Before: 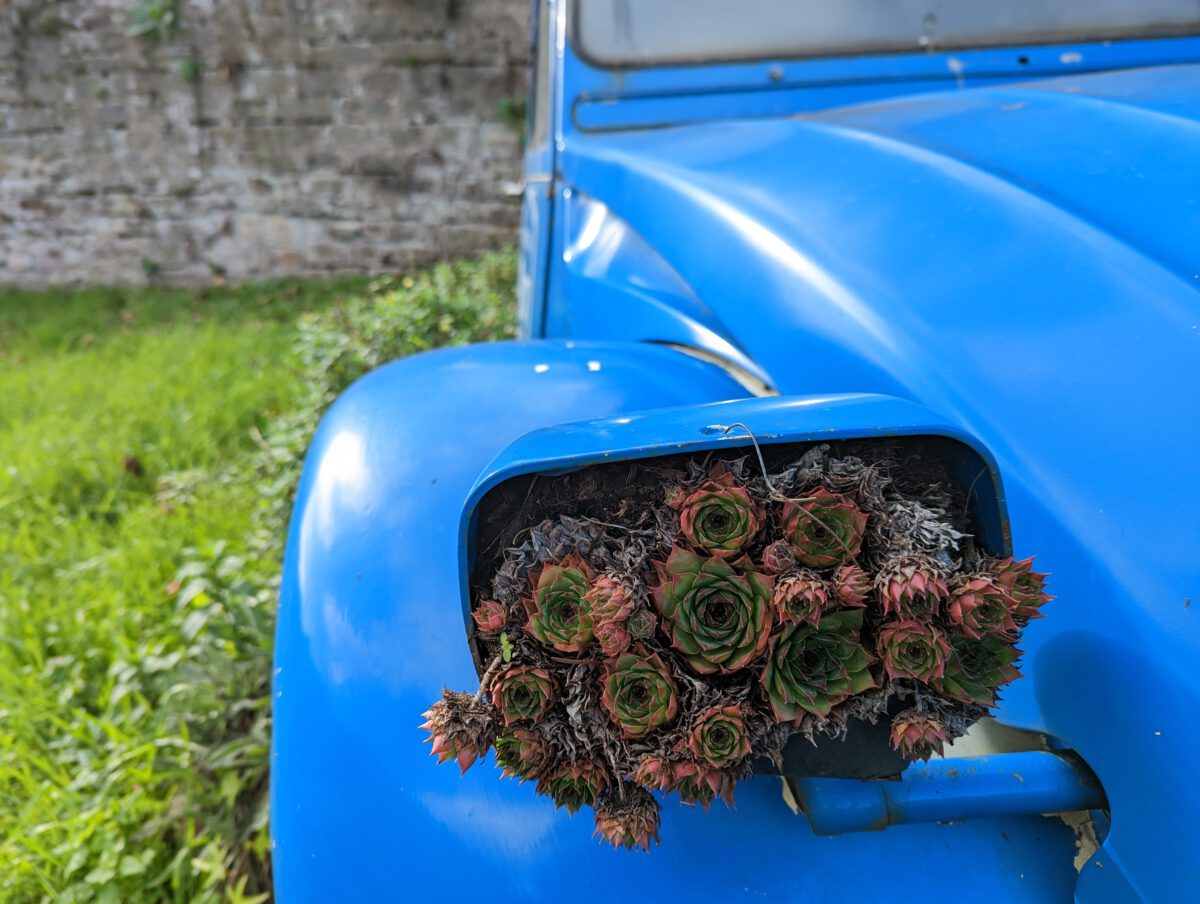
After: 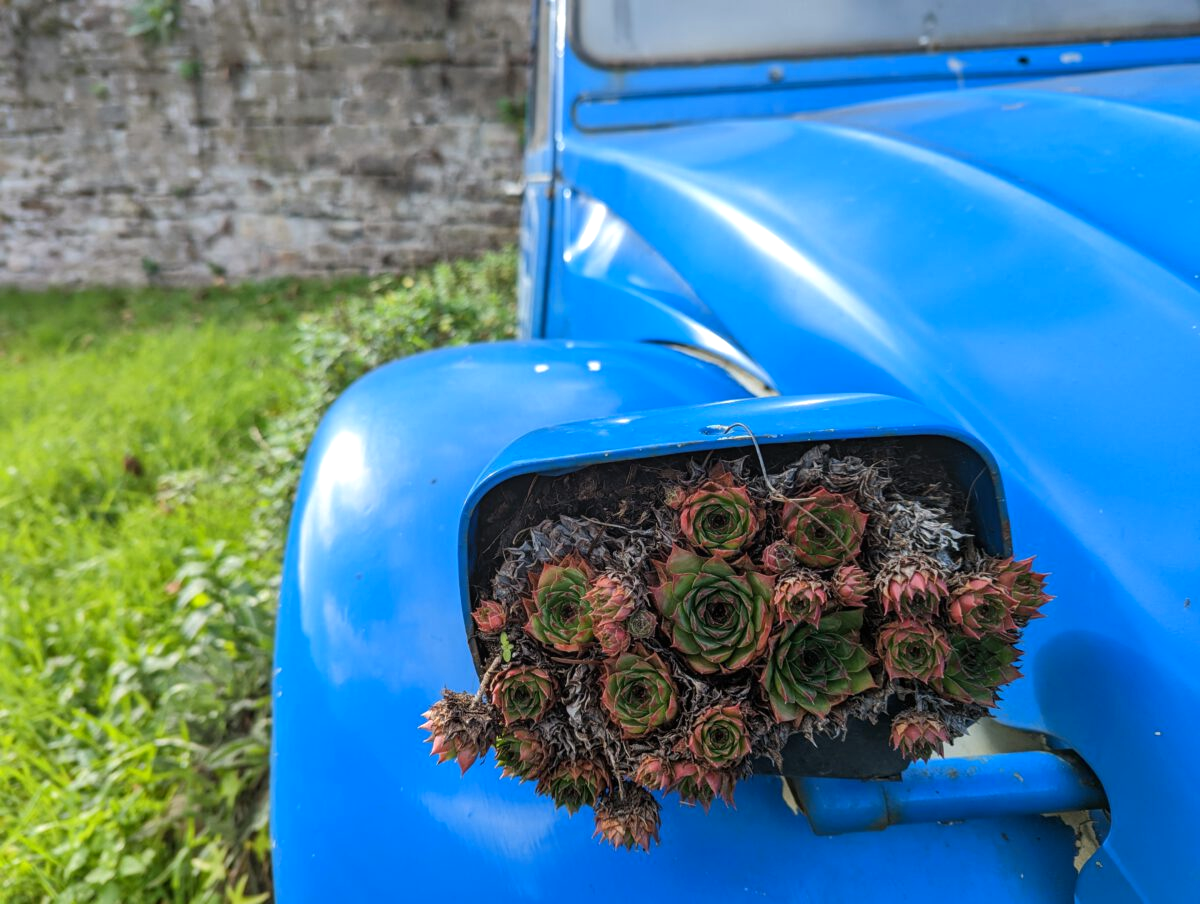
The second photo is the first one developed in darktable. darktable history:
local contrast: detail 109%
tone equalizer: edges refinement/feathering 500, mask exposure compensation -1.57 EV, preserve details no
levels: levels [0, 0.476, 0.951]
